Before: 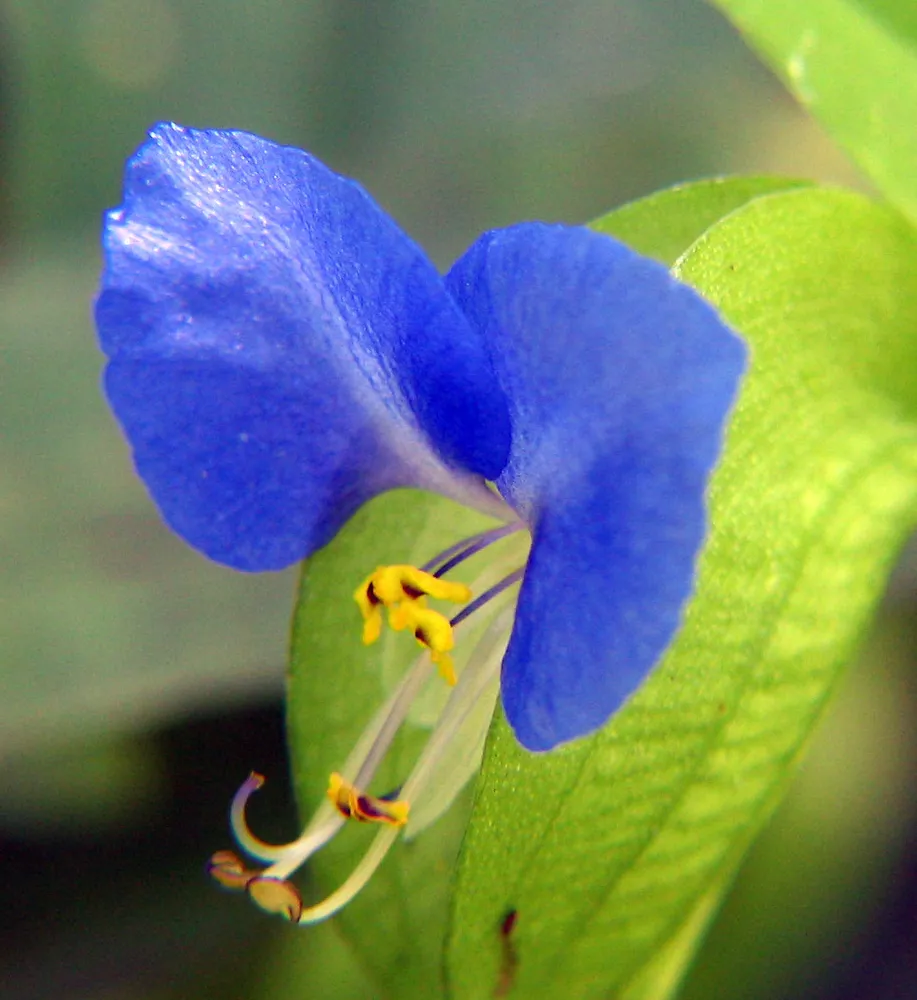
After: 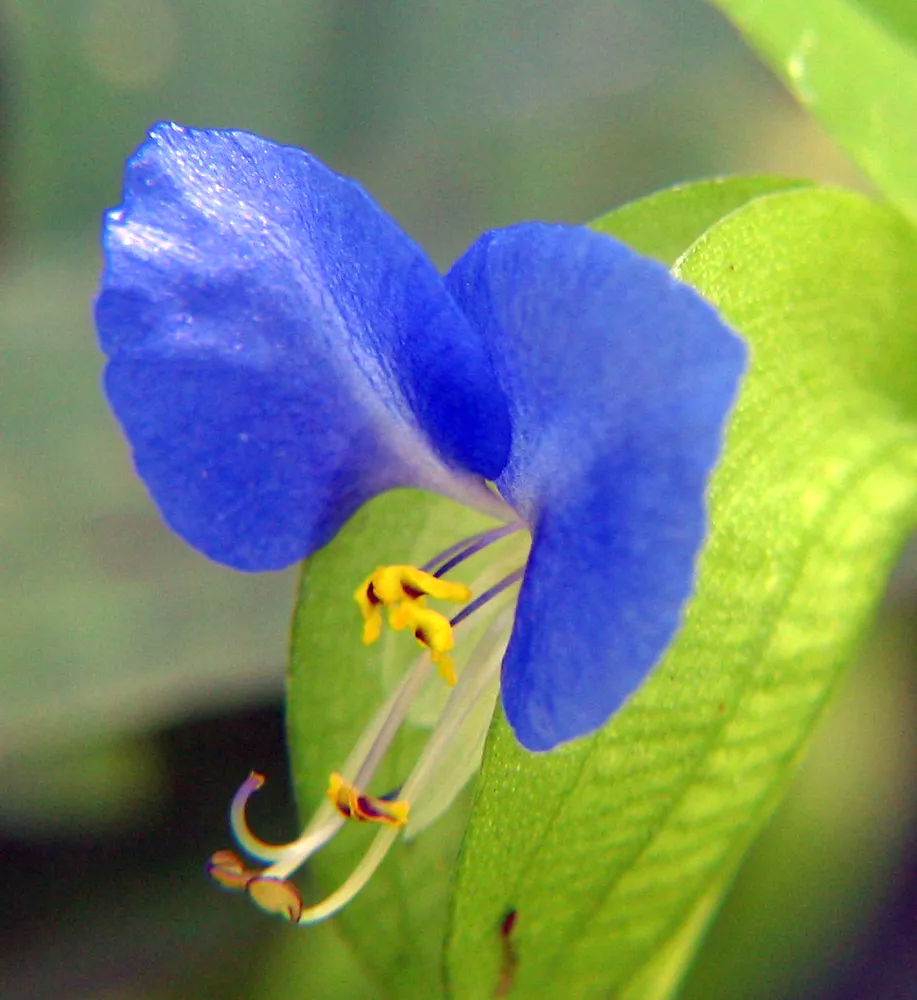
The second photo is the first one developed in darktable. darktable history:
tone equalizer: -8 EV 0.25 EV, -7 EV 0.417 EV, -6 EV 0.417 EV, -5 EV 0.25 EV, -3 EV -0.25 EV, -2 EV -0.417 EV, -1 EV -0.417 EV, +0 EV -0.25 EV, edges refinement/feathering 500, mask exposure compensation -1.57 EV, preserve details guided filter
exposure: black level correction 0, exposure 0.5 EV, compensate highlight preservation false
